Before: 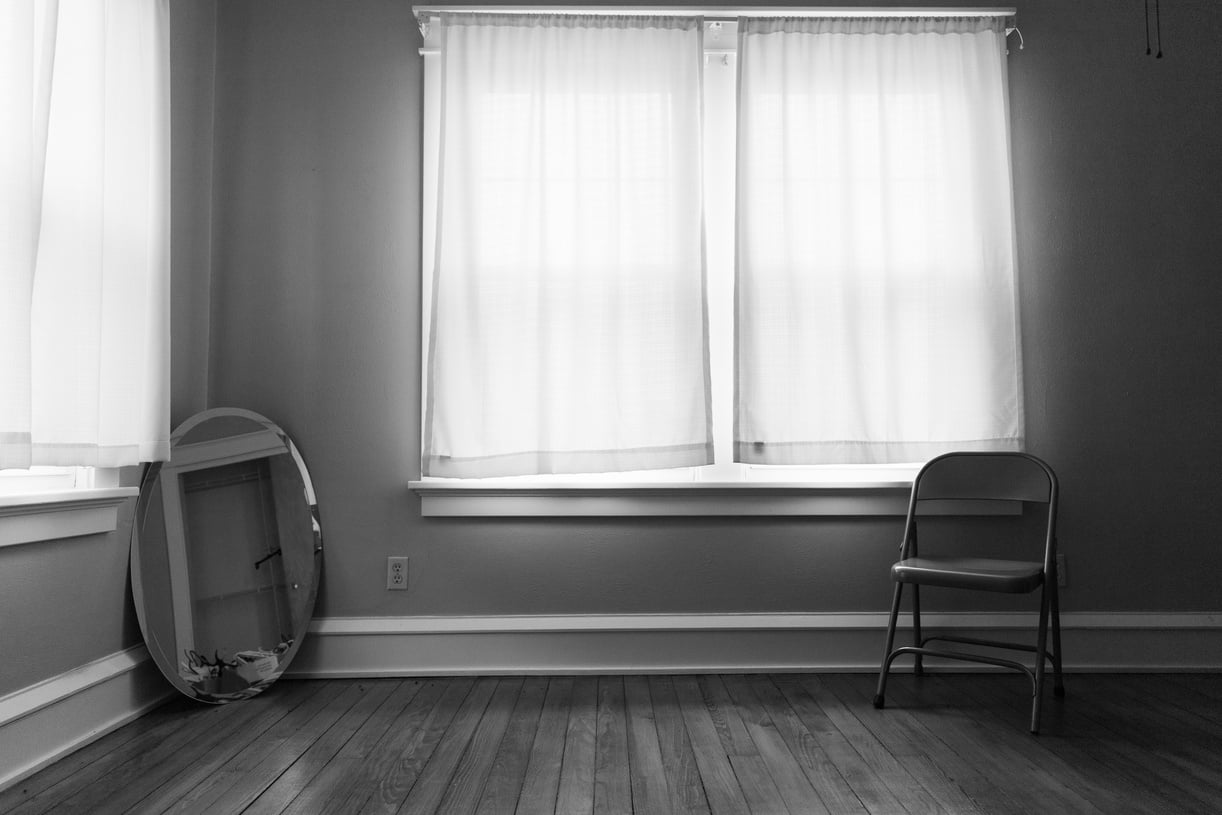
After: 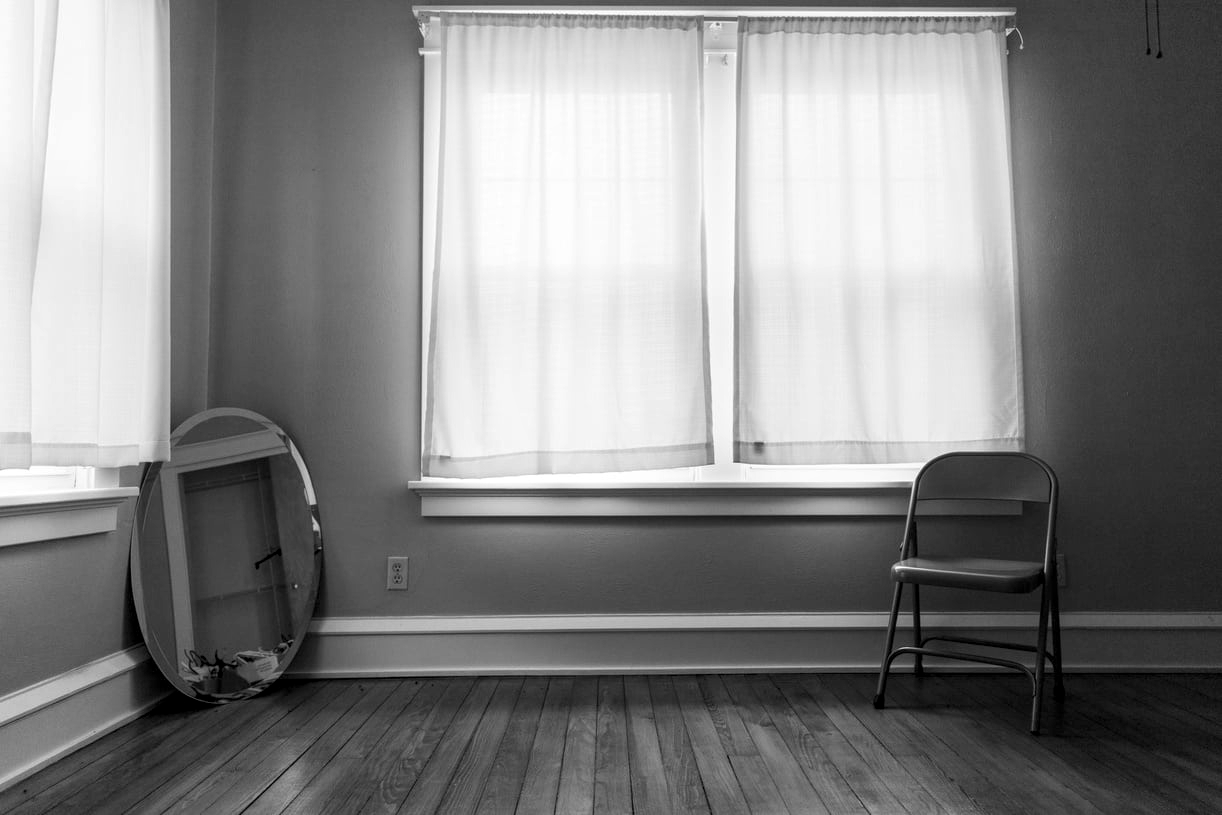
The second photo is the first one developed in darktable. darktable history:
local contrast: detail 130%
levels: white 99.93%
